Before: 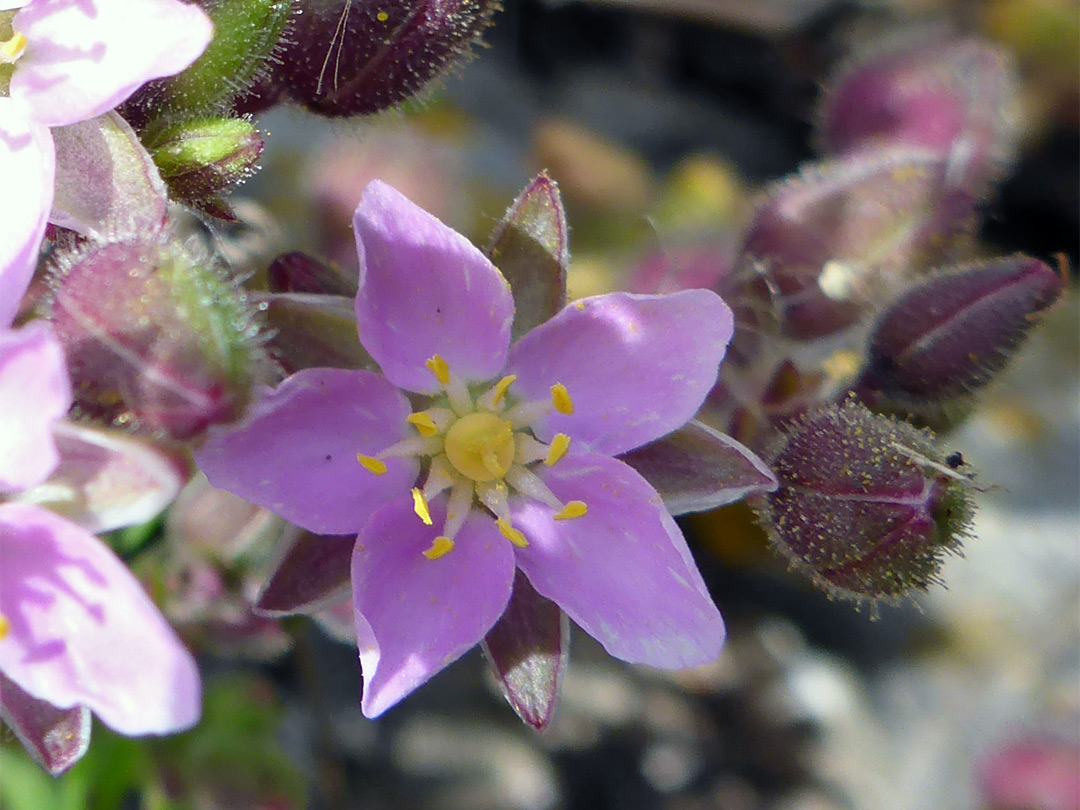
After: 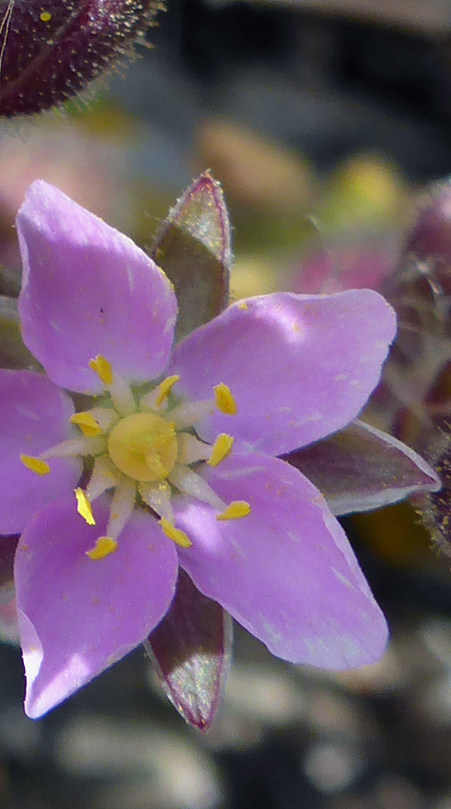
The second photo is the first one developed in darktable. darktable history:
crop: left 31.285%, right 26.883%
